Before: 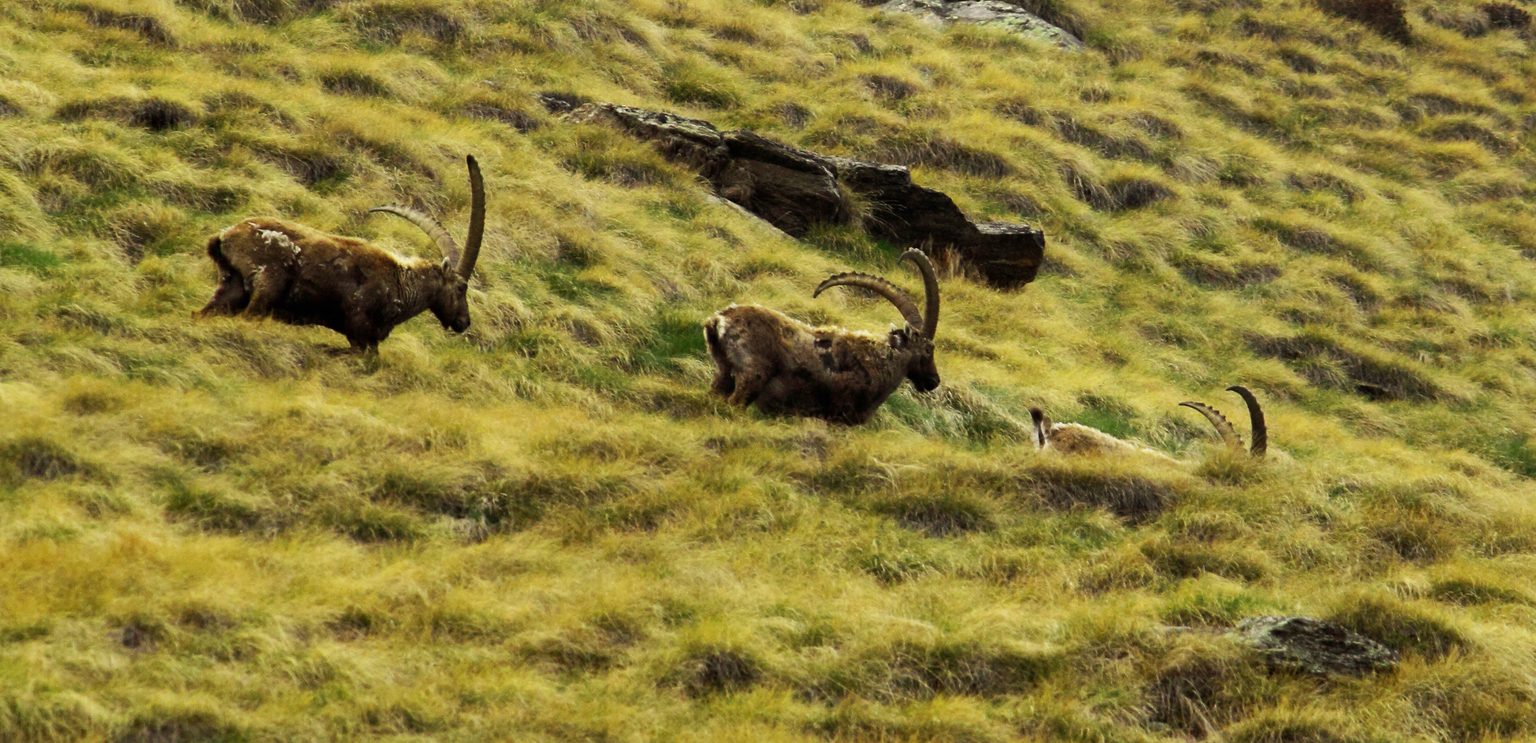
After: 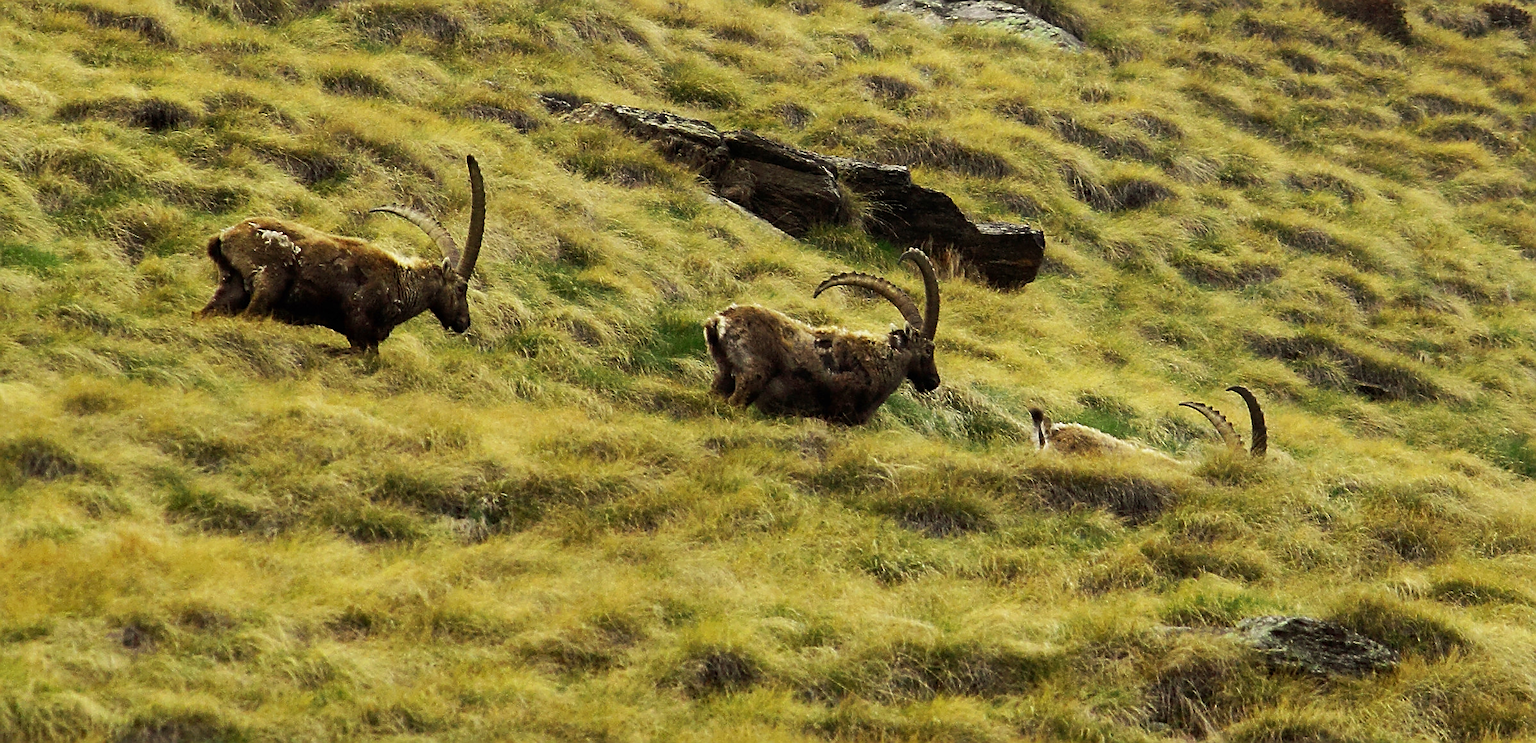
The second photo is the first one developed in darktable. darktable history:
sharpen: radius 1.4, amount 1.25, threshold 0.7
rotate and perspective: automatic cropping off
